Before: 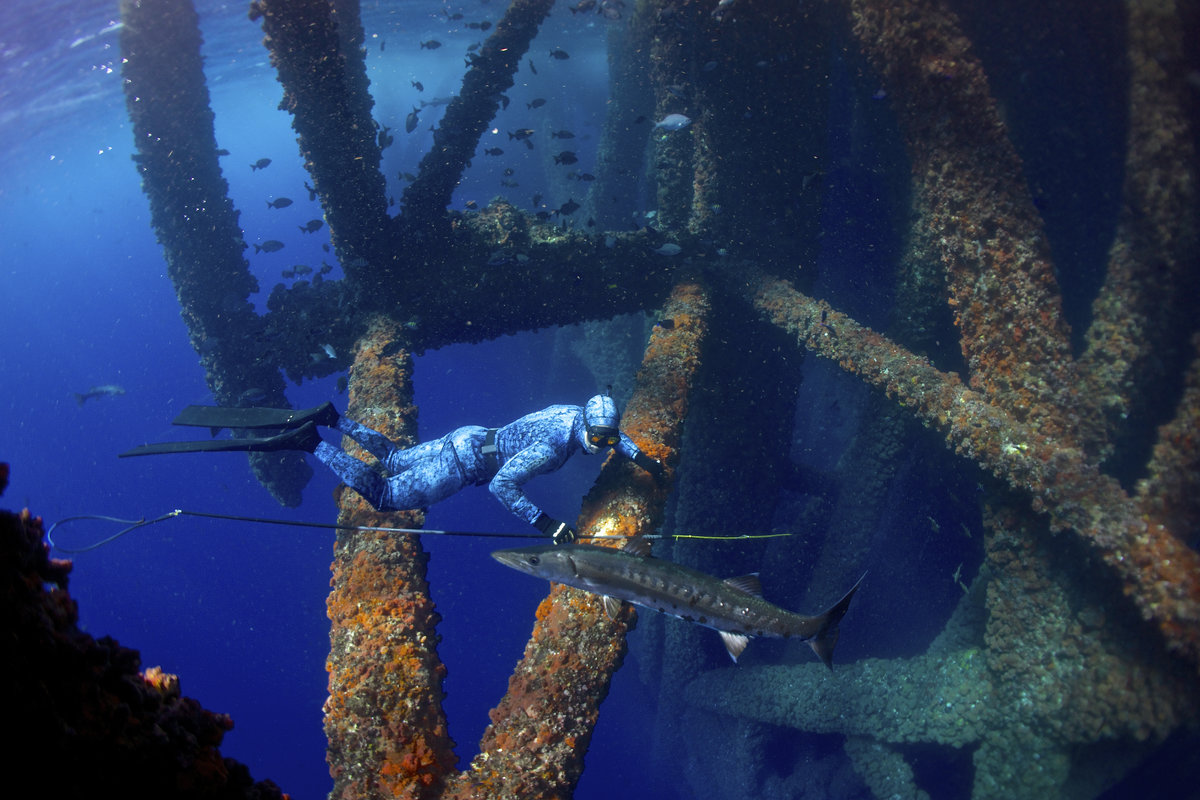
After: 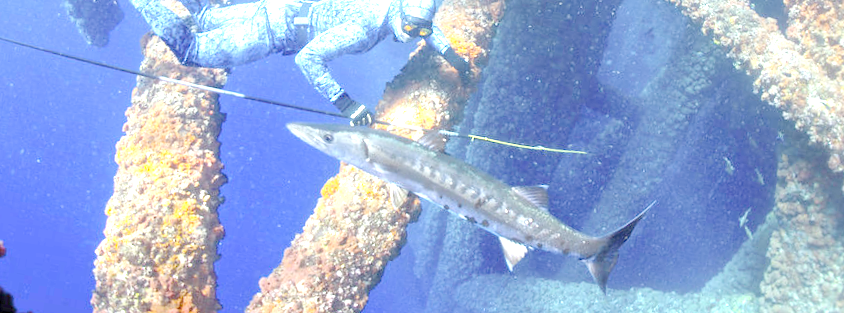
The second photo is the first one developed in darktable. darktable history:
white balance: emerald 1
rotate and perspective: rotation 9.12°, automatic cropping off
crop: left 18.091%, top 51.13%, right 17.525%, bottom 16.85%
tone equalizer "contrast tone curve: medium": -8 EV -0.75 EV, -7 EV -0.7 EV, -6 EV -0.6 EV, -5 EV -0.4 EV, -3 EV 0.4 EV, -2 EV 0.6 EV, -1 EV 0.7 EV, +0 EV 0.75 EV, edges refinement/feathering 500, mask exposure compensation -1.57 EV, preserve details no
exposure: exposure 0.566 EV
